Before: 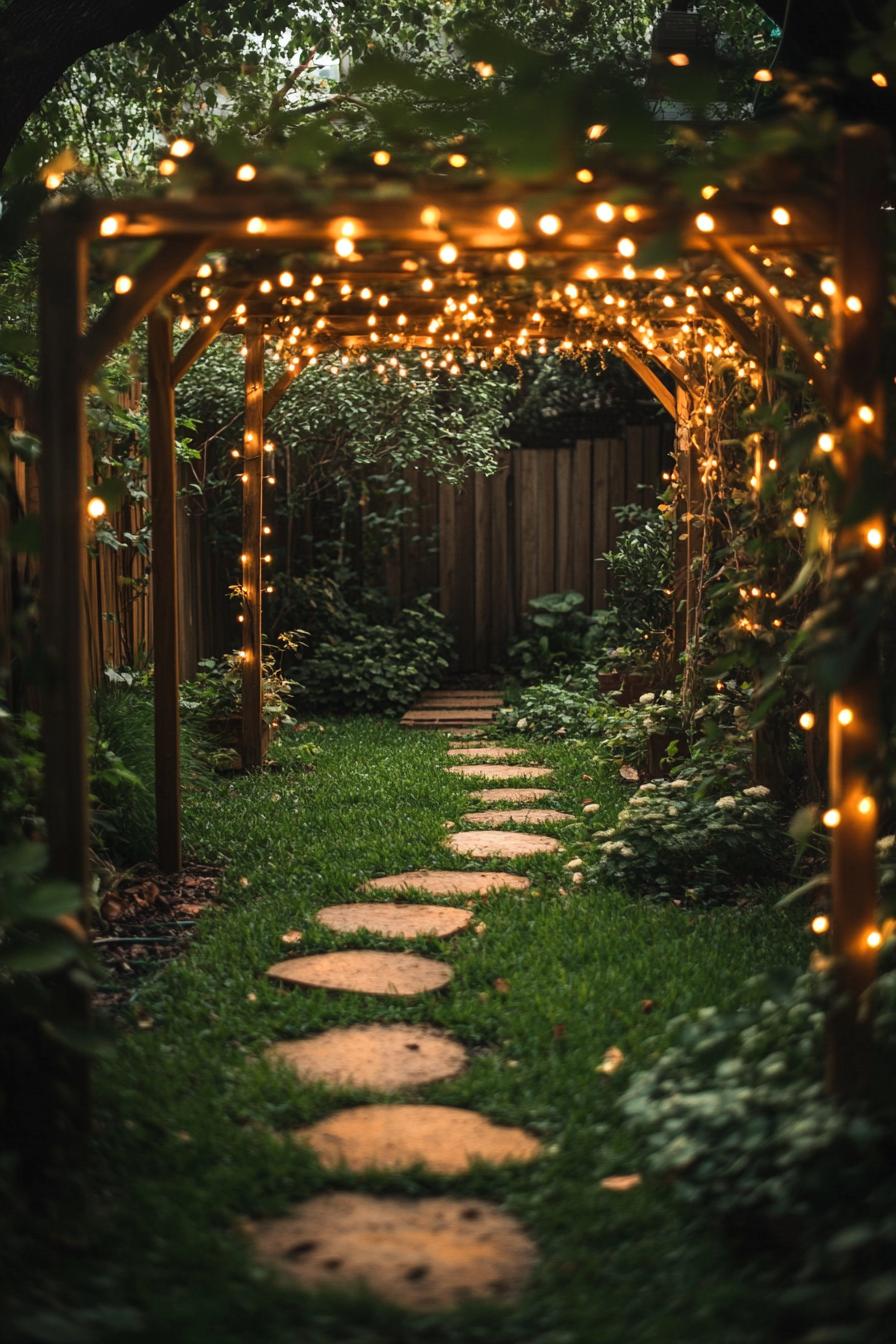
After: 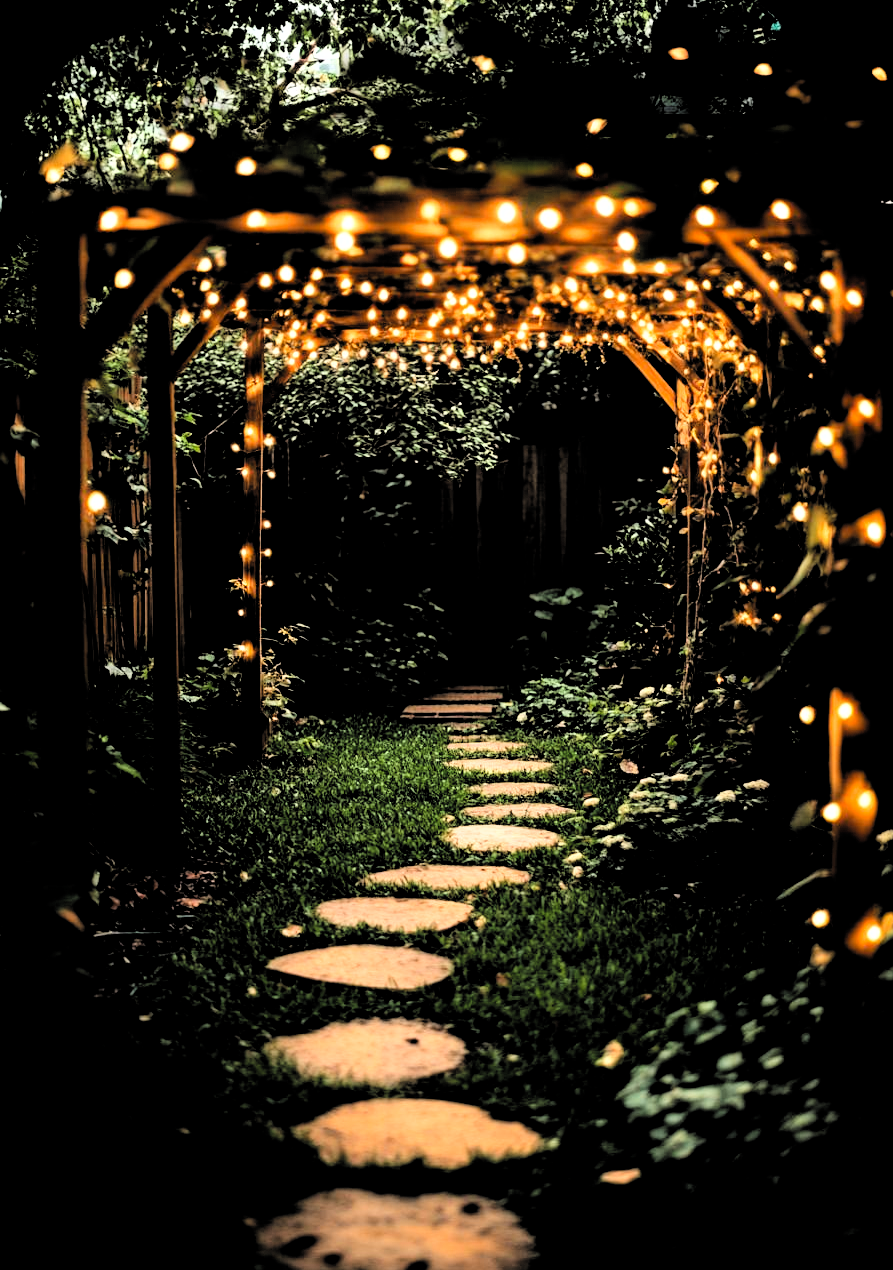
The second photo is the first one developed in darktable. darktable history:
filmic rgb: middle gray luminance 13.55%, black relative exposure -1.97 EV, white relative exposure 3.1 EV, threshold 6 EV, target black luminance 0%, hardness 1.79, latitude 59.23%, contrast 1.728, highlights saturation mix 5%, shadows ↔ highlights balance -37.52%, add noise in highlights 0, color science v3 (2019), use custom middle-gray values true, iterations of high-quality reconstruction 0, contrast in highlights soft, enable highlight reconstruction true
crop: top 0.448%, right 0.264%, bottom 5.045%
contrast brightness saturation: contrast 0.1, brightness 0.03, saturation 0.09
